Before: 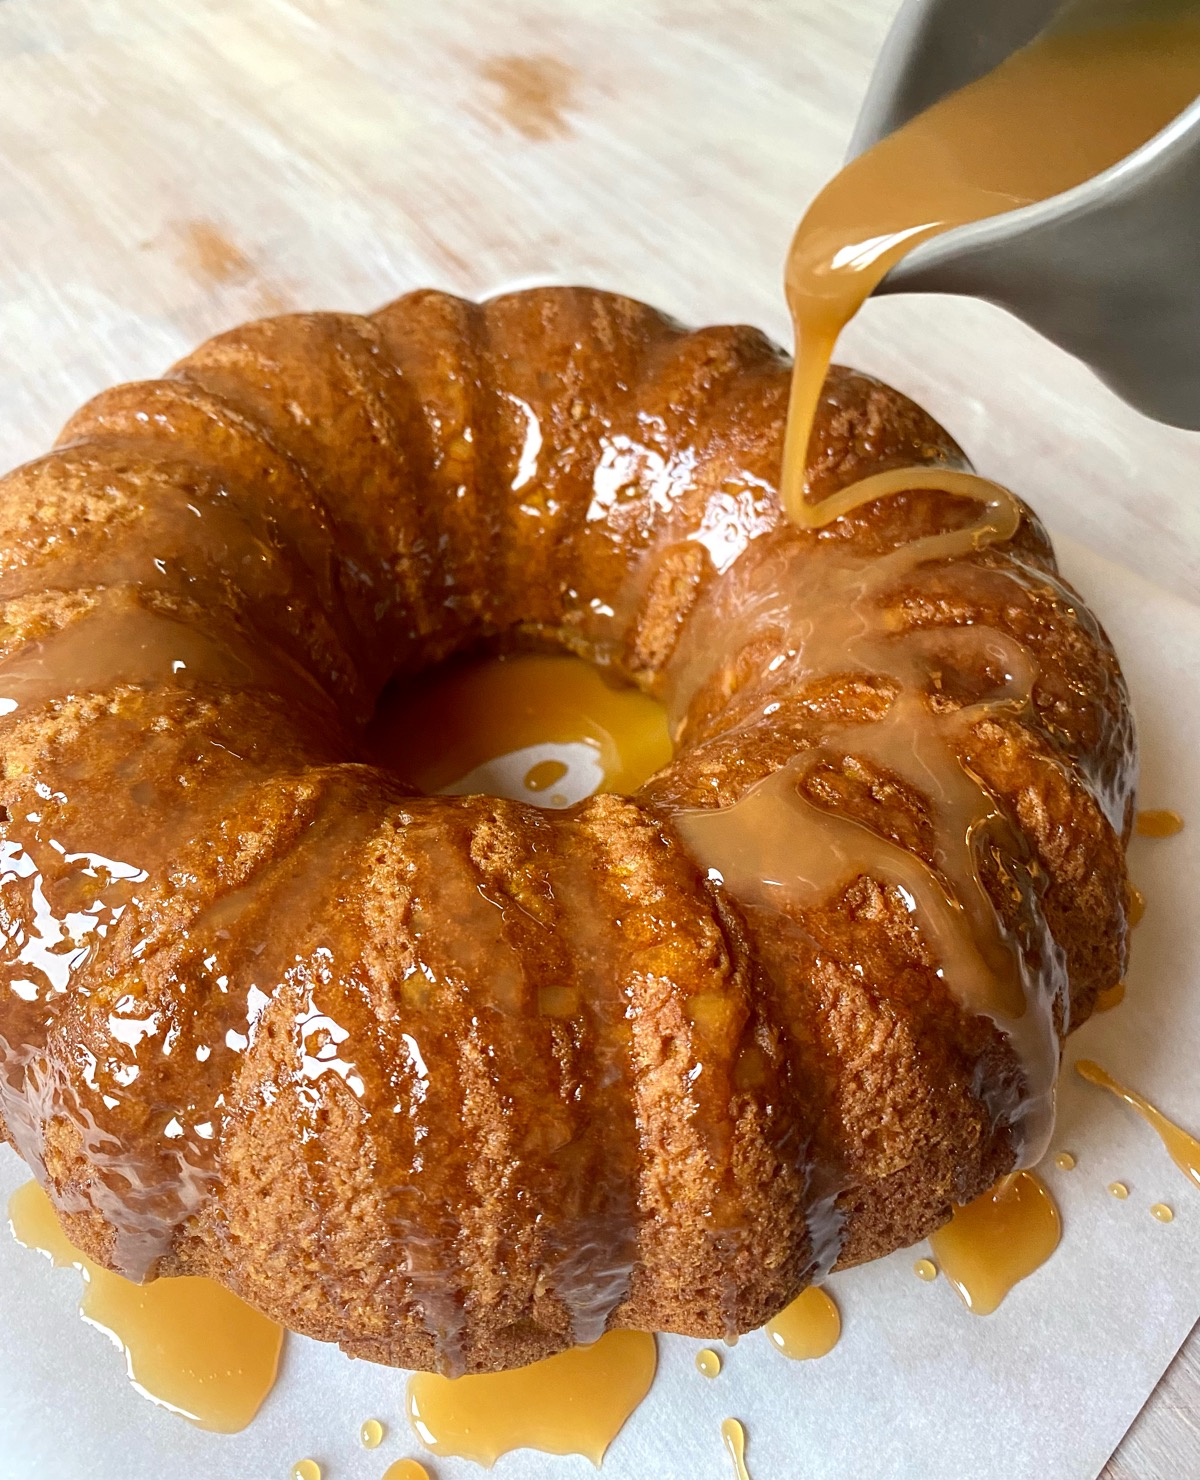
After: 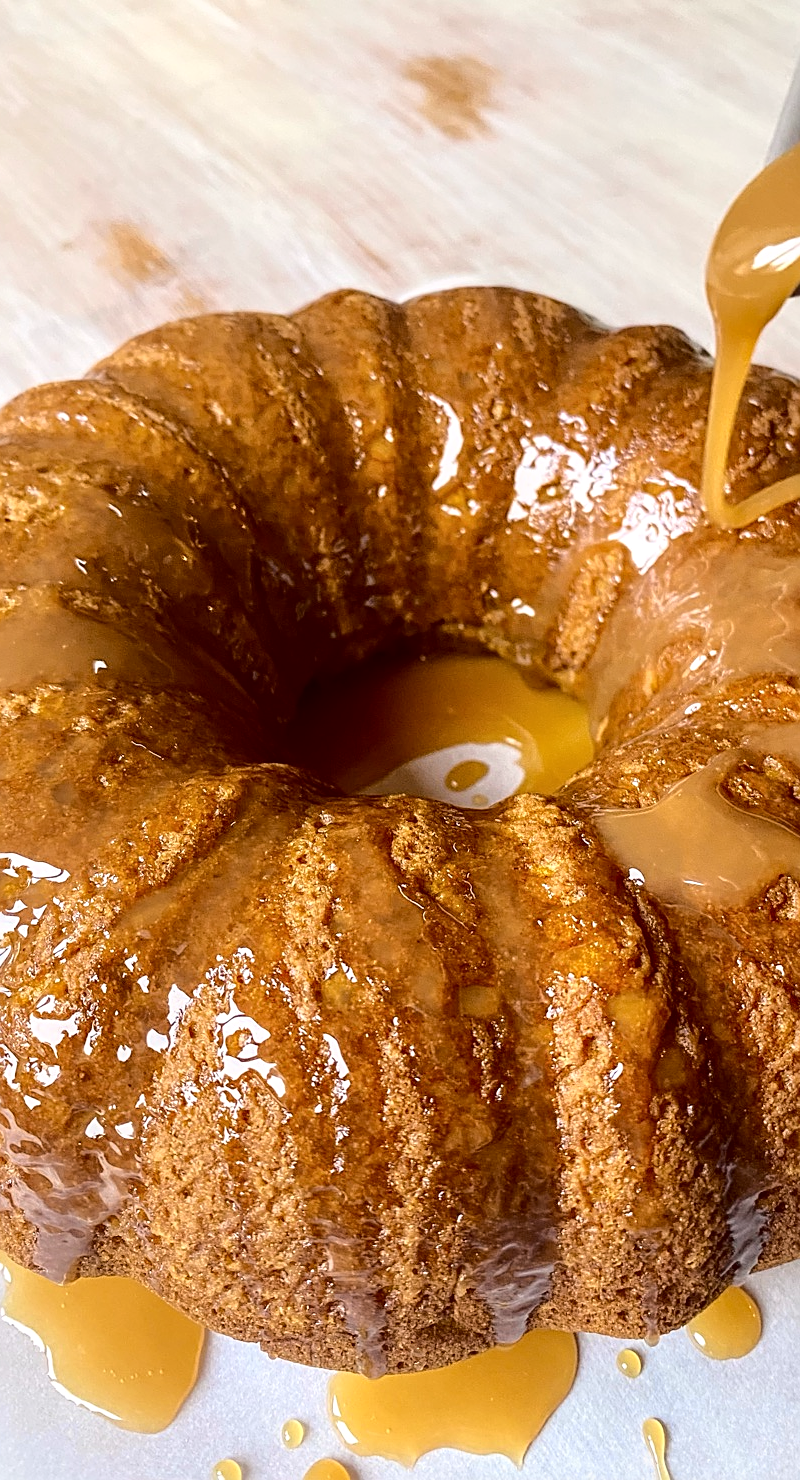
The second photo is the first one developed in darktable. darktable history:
sharpen: on, module defaults
crop and rotate: left 6.617%, right 26.717%
local contrast: on, module defaults
tone curve: curves: ch0 [(0.003, 0.015) (0.104, 0.07) (0.236, 0.218) (0.401, 0.443) (0.495, 0.55) (0.65, 0.68) (0.832, 0.858) (1, 0.977)]; ch1 [(0, 0) (0.161, 0.092) (0.35, 0.33) (0.379, 0.401) (0.45, 0.466) (0.489, 0.499) (0.55, 0.56) (0.621, 0.615) (0.718, 0.734) (1, 1)]; ch2 [(0, 0) (0.369, 0.427) (0.44, 0.434) (0.502, 0.501) (0.557, 0.55) (0.586, 0.59) (1, 1)], color space Lab, independent channels, preserve colors none
